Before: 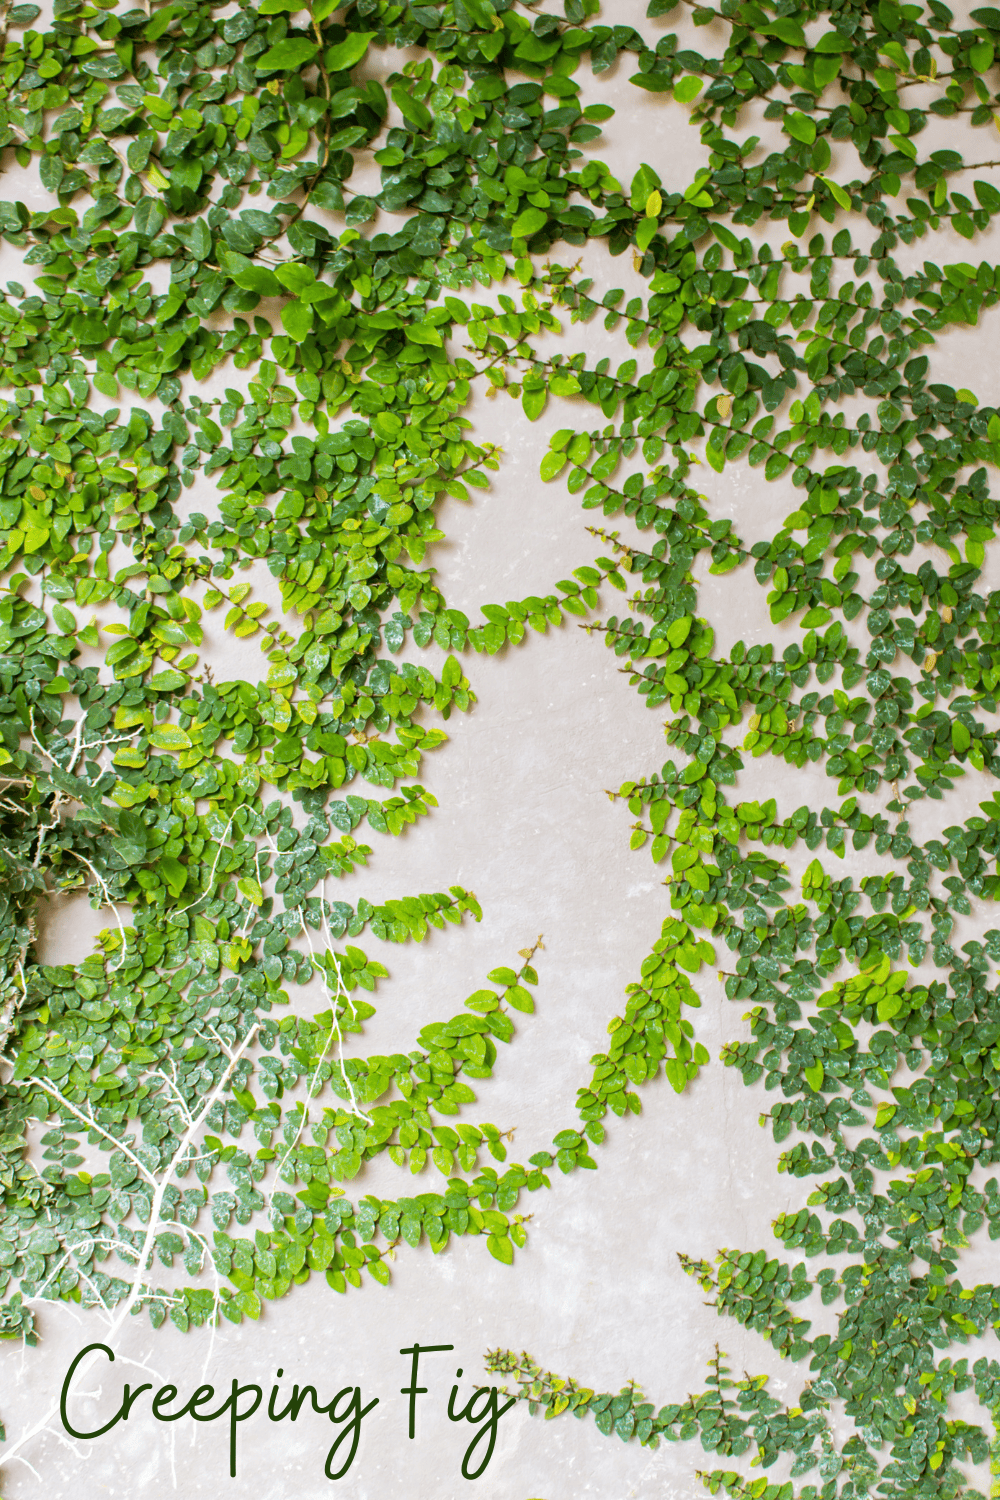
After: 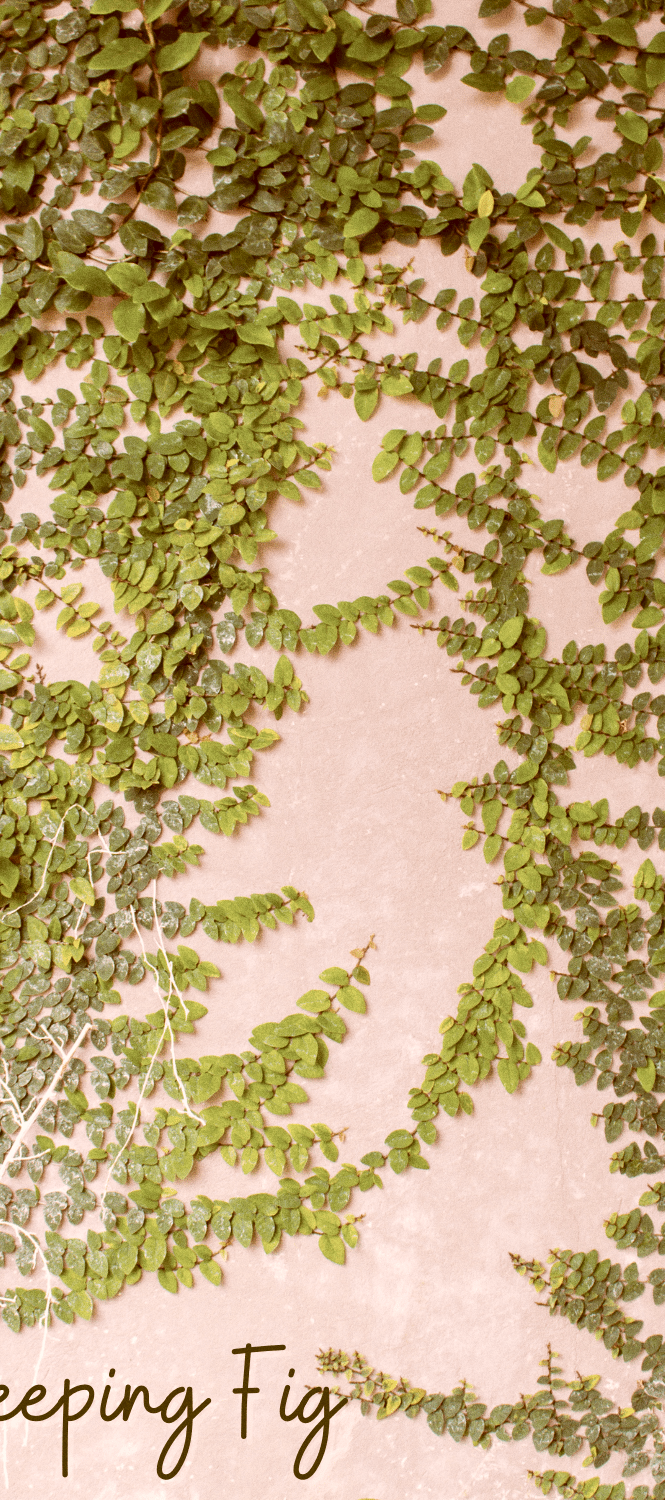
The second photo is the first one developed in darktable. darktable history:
crop: left 16.899%, right 16.556%
color correction: highlights a* 9.03, highlights b* 8.71, shadows a* 40, shadows b* 40, saturation 0.8
color zones: curves: ch0 [(0, 0.5) (0.143, 0.5) (0.286, 0.5) (0.429, 0.504) (0.571, 0.5) (0.714, 0.509) (0.857, 0.5) (1, 0.5)]; ch1 [(0, 0.425) (0.143, 0.425) (0.286, 0.375) (0.429, 0.405) (0.571, 0.5) (0.714, 0.47) (0.857, 0.425) (1, 0.435)]; ch2 [(0, 0.5) (0.143, 0.5) (0.286, 0.5) (0.429, 0.517) (0.571, 0.5) (0.714, 0.51) (0.857, 0.5) (1, 0.5)]
grain: coarseness 0.09 ISO
